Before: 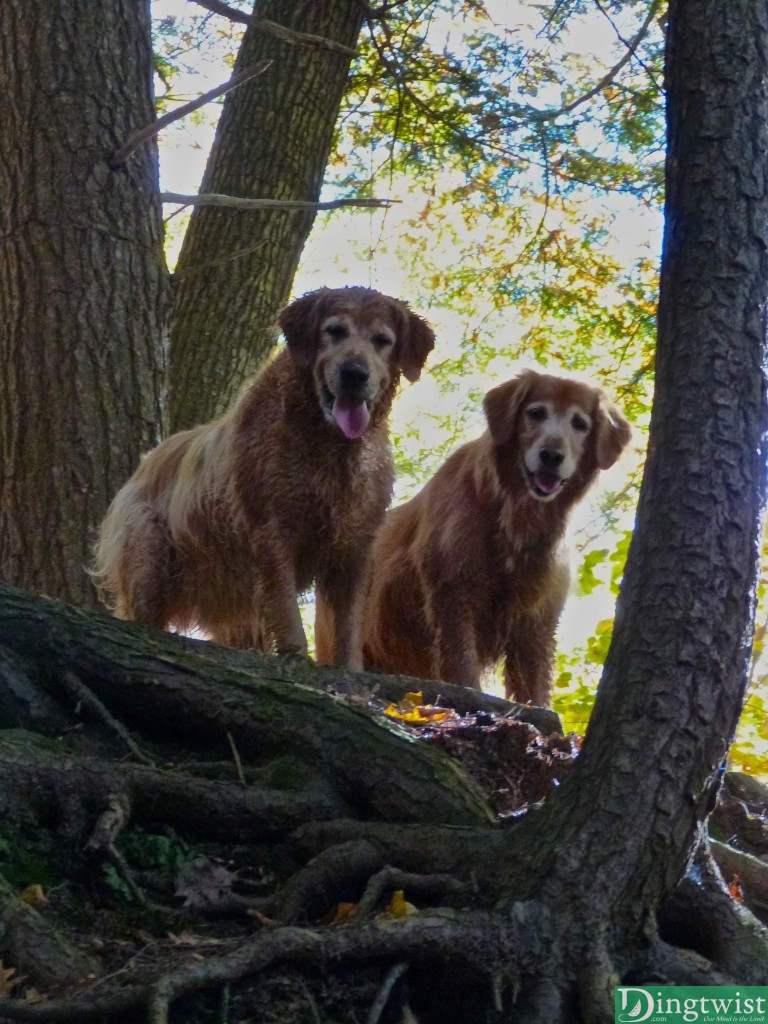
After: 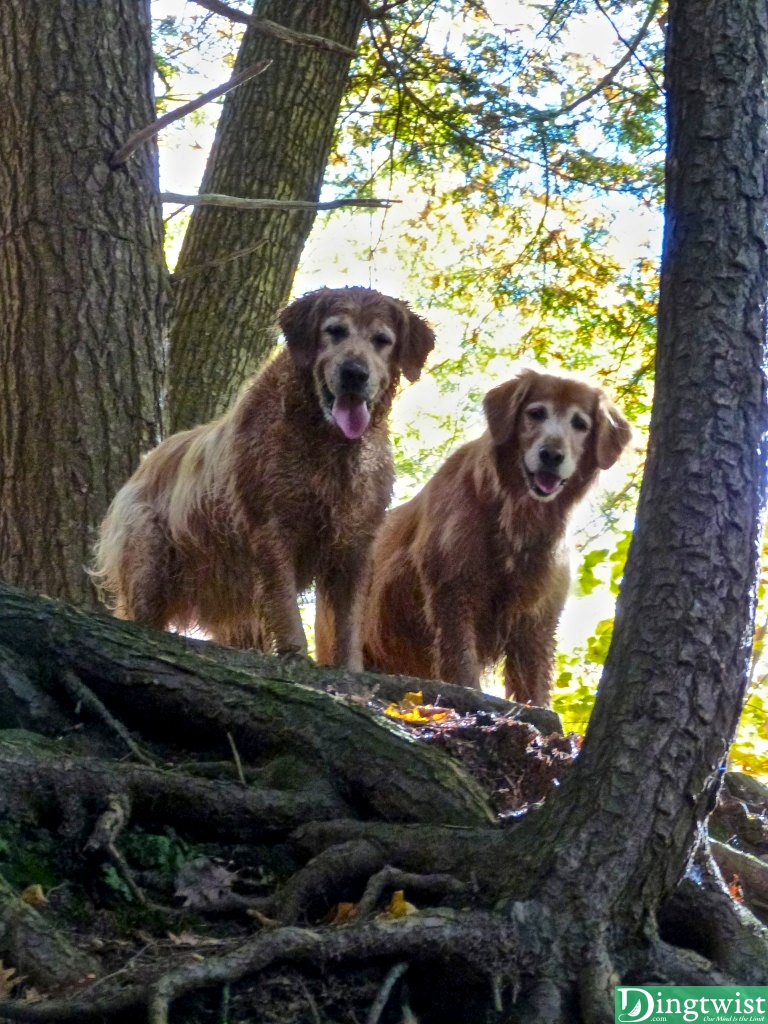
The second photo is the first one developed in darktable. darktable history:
local contrast: detail 130%
exposure: exposure 0.559 EV, compensate highlight preservation false
